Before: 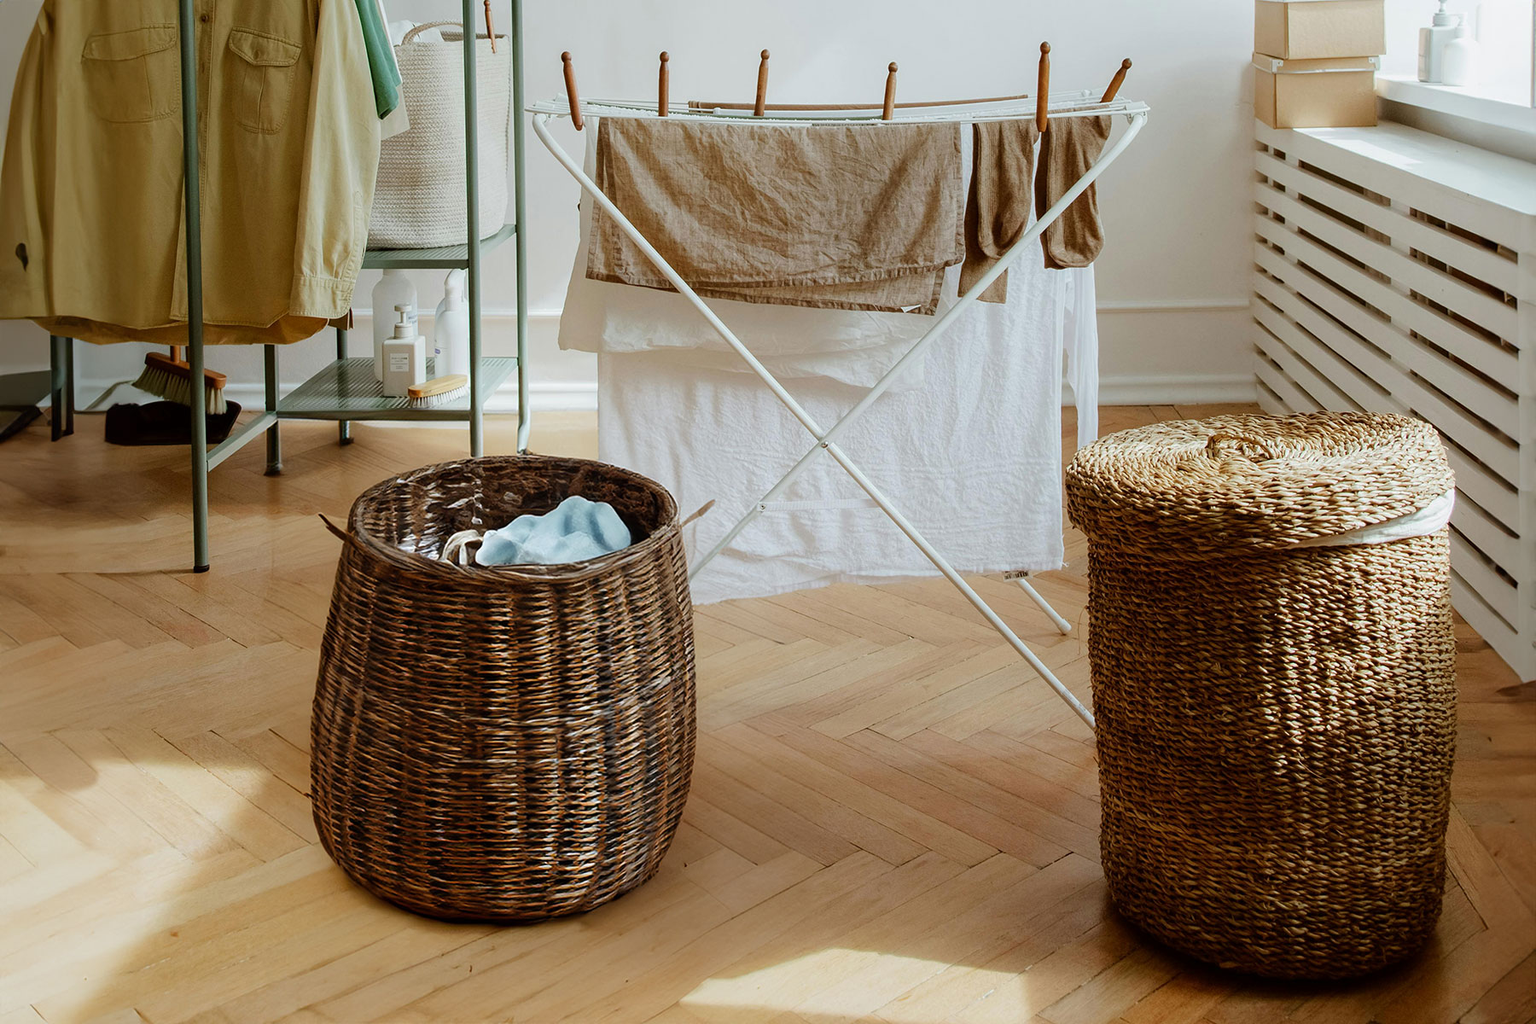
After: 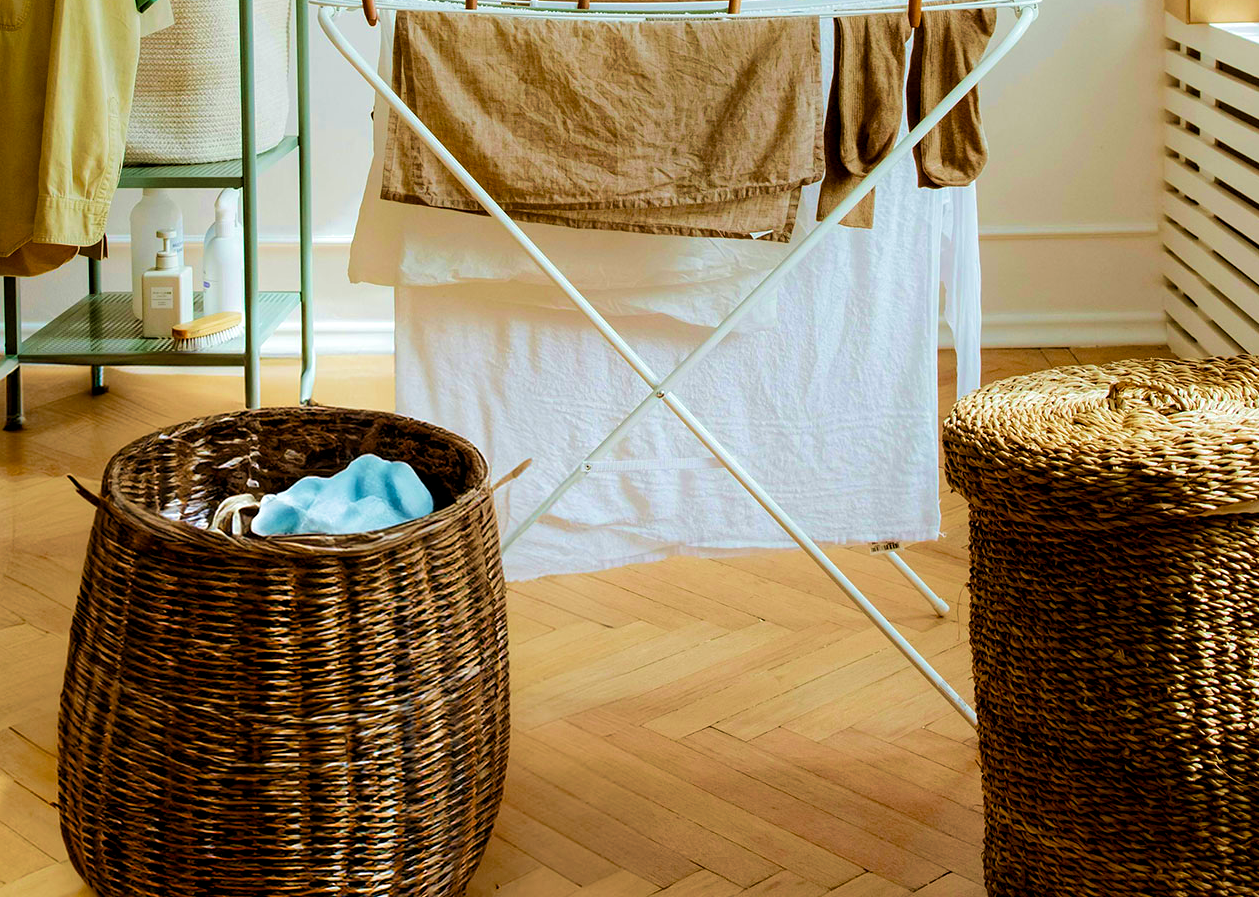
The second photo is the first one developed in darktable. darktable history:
color balance rgb: global offset › luminance -0.51%, perceptual saturation grading › global saturation 27.53%, perceptual saturation grading › highlights -25%, perceptual saturation grading › shadows 25%, perceptual brilliance grading › highlights 6.62%, perceptual brilliance grading › mid-tones 17.07%, perceptual brilliance grading › shadows -5.23%
velvia: strength 74%
crop and rotate: left 17.046%, top 10.659%, right 12.989%, bottom 14.553%
